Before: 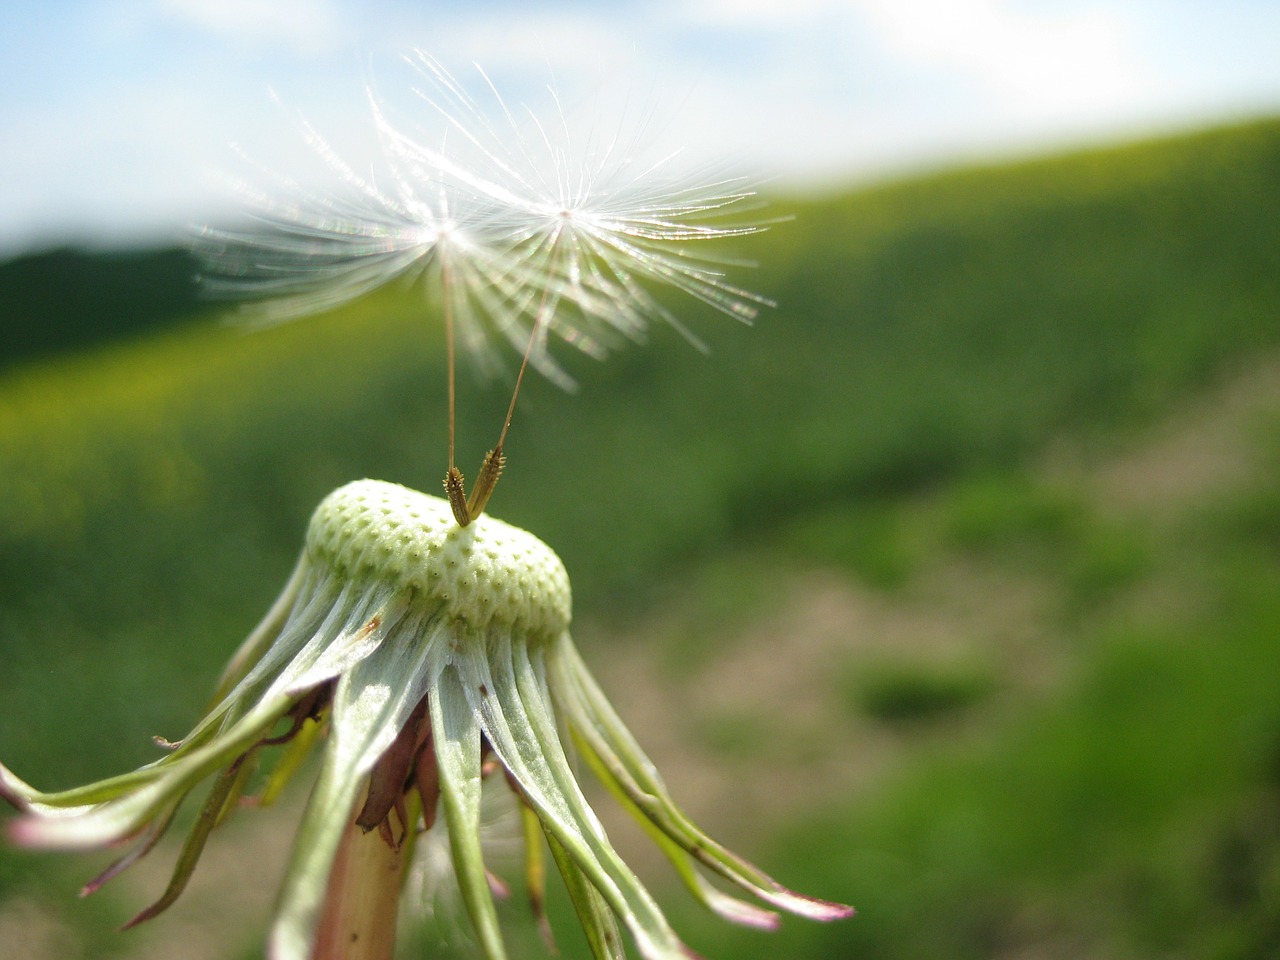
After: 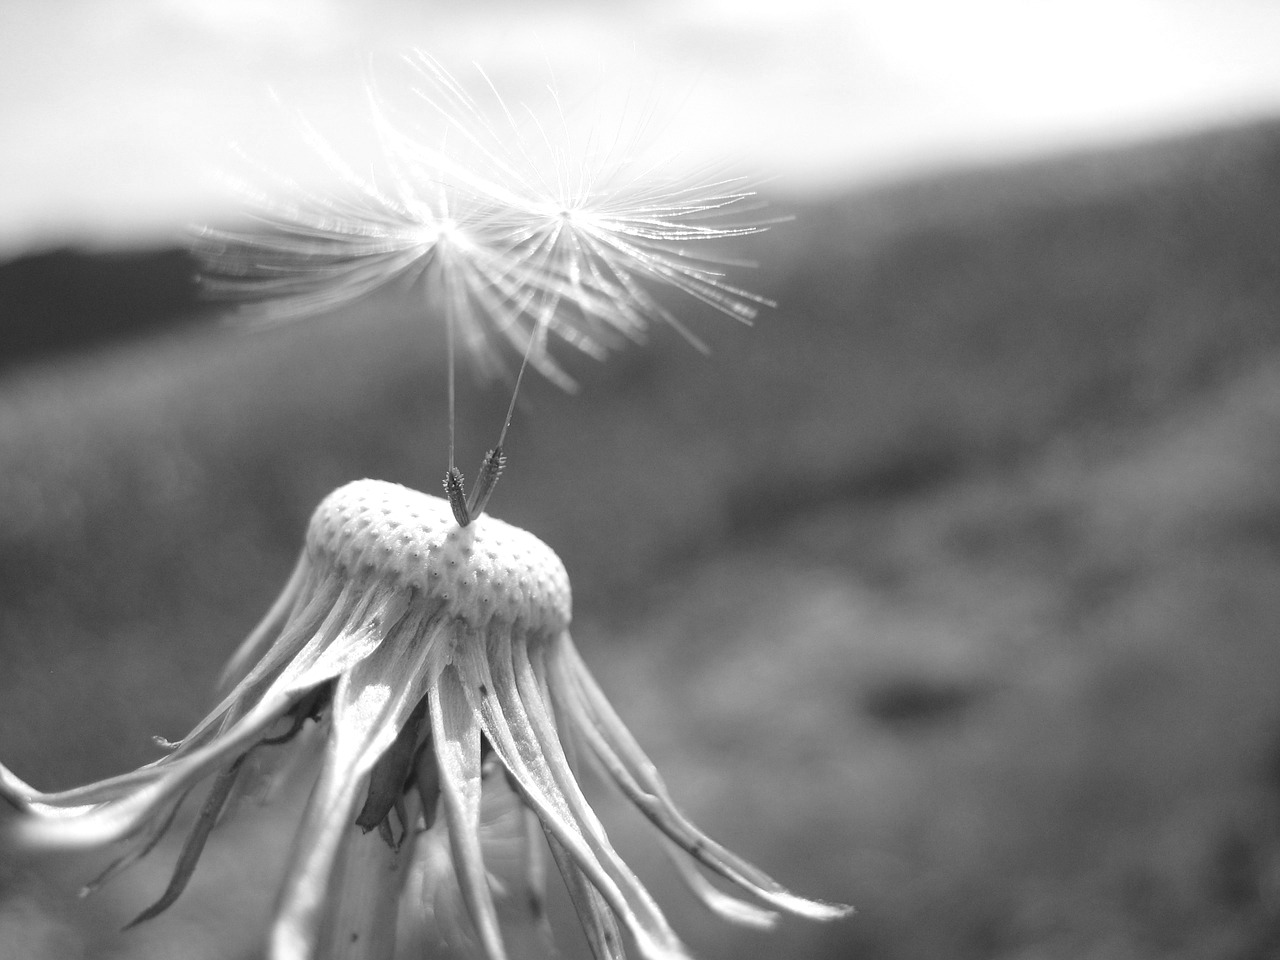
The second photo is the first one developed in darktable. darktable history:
color balance: lift [1.006, 0.985, 1.002, 1.015], gamma [1, 0.953, 1.008, 1.047], gain [1.076, 1.13, 1.004, 0.87]
color contrast: green-magenta contrast 0, blue-yellow contrast 0
